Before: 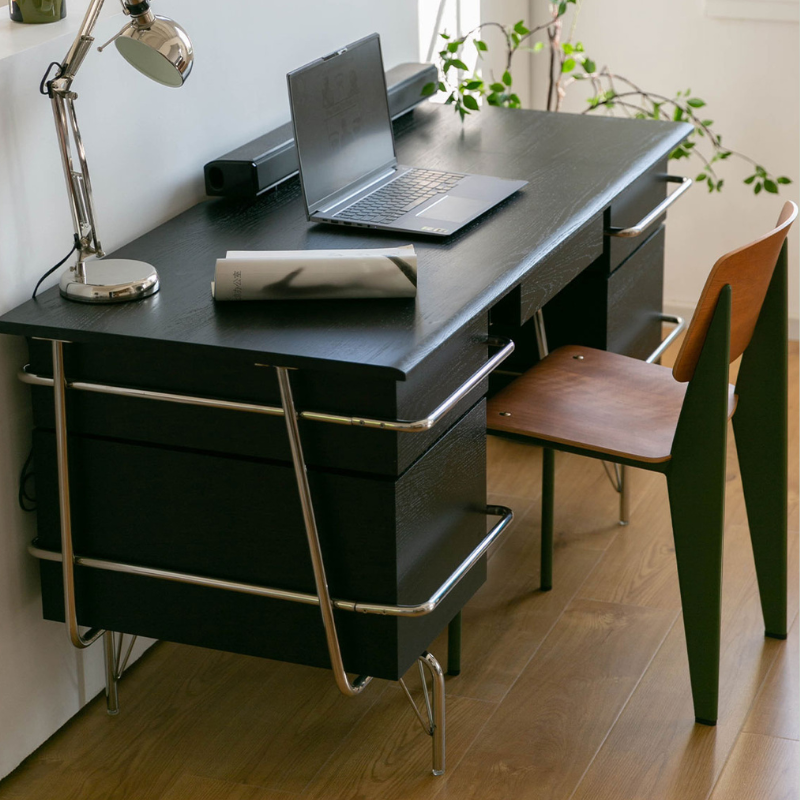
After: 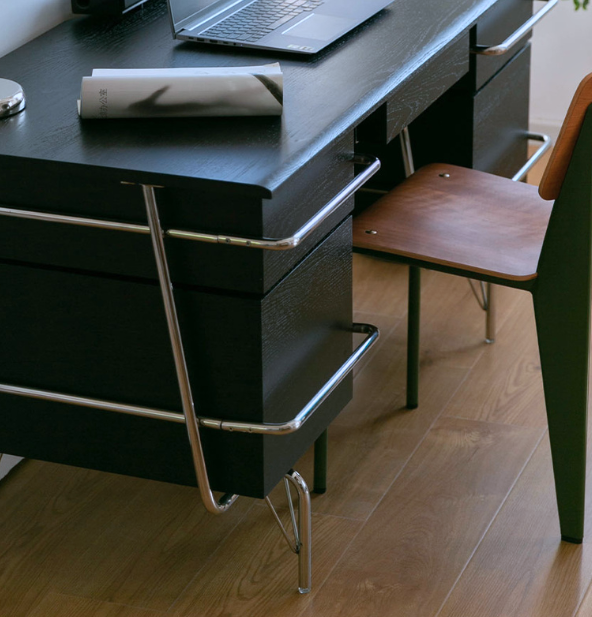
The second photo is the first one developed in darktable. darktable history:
tone equalizer: -8 EV -0.002 EV, -7 EV 0.005 EV, -6 EV -0.009 EV, -5 EV 0.011 EV, -4 EV -0.012 EV, -3 EV 0.007 EV, -2 EV -0.062 EV, -1 EV -0.293 EV, +0 EV -0.582 EV, smoothing diameter 2%, edges refinement/feathering 20, mask exposure compensation -1.57 EV, filter diffusion 5
color correction: highlights a* -2.24, highlights b* -18.1
crop: left 16.871%, top 22.857%, right 9.116%
